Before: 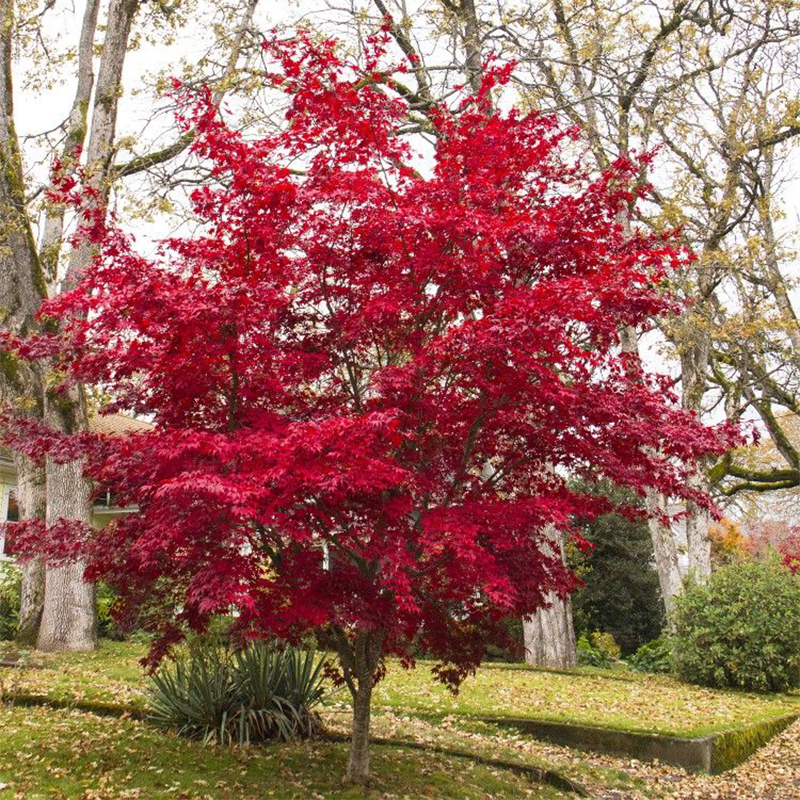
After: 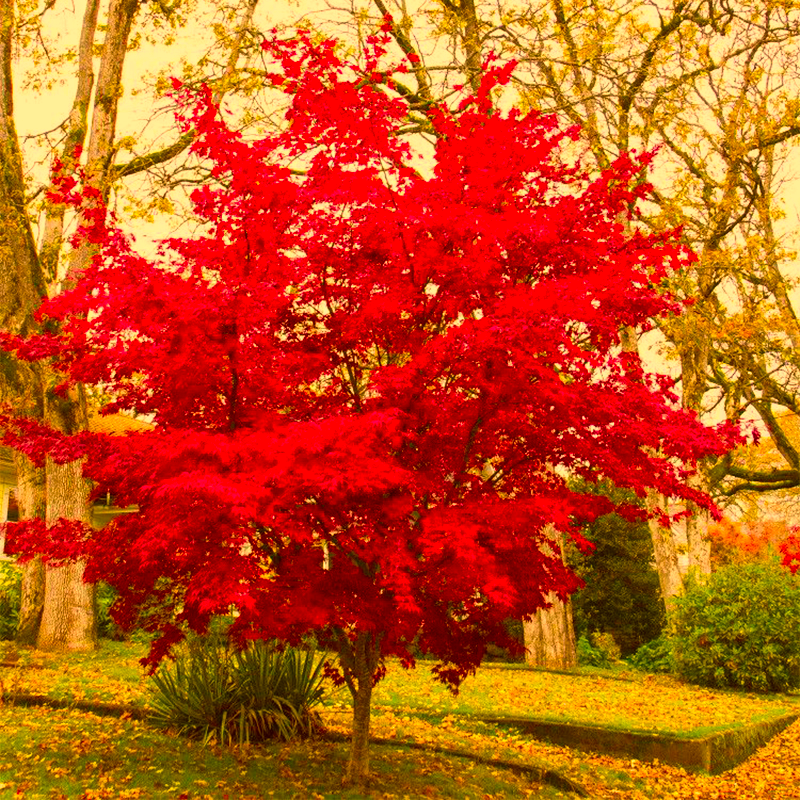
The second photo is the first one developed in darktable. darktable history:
color correction: highlights a* 10.83, highlights b* 30.02, shadows a* 2.82, shadows b* 17.47, saturation 1.76
